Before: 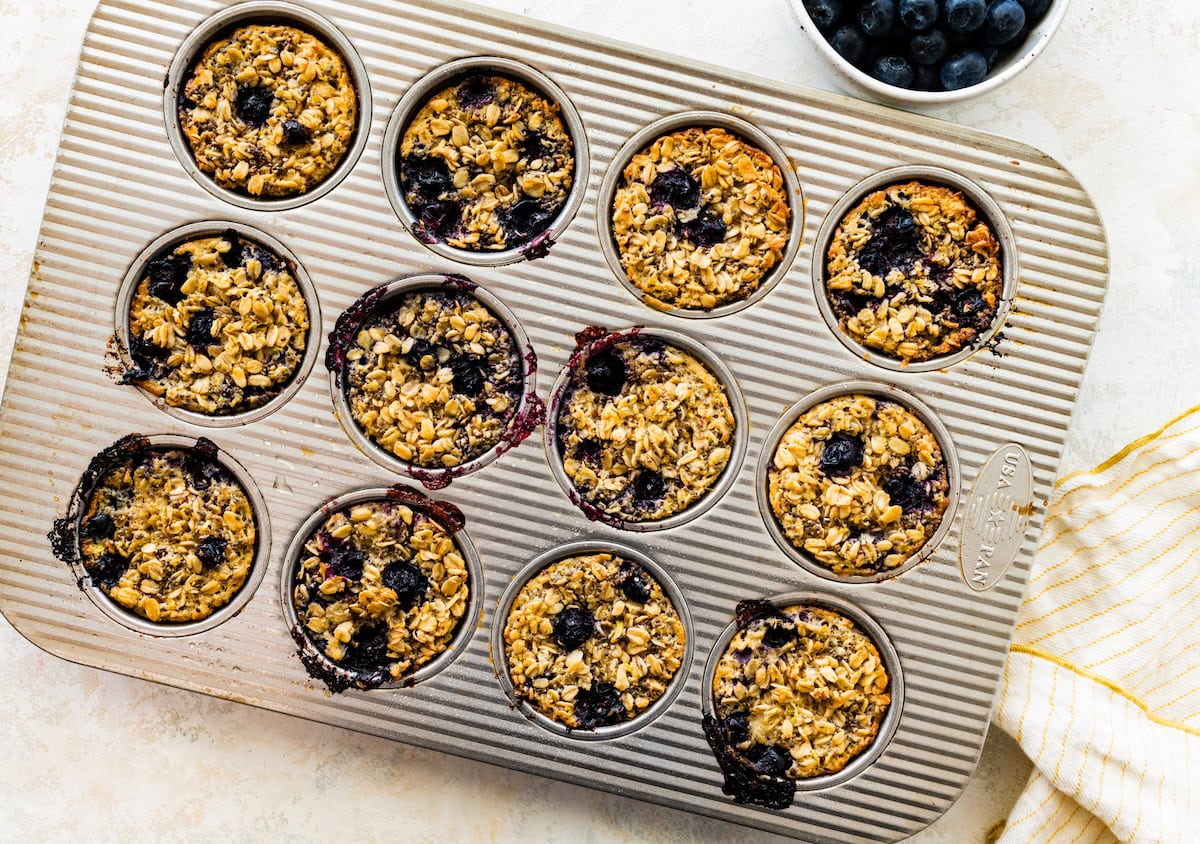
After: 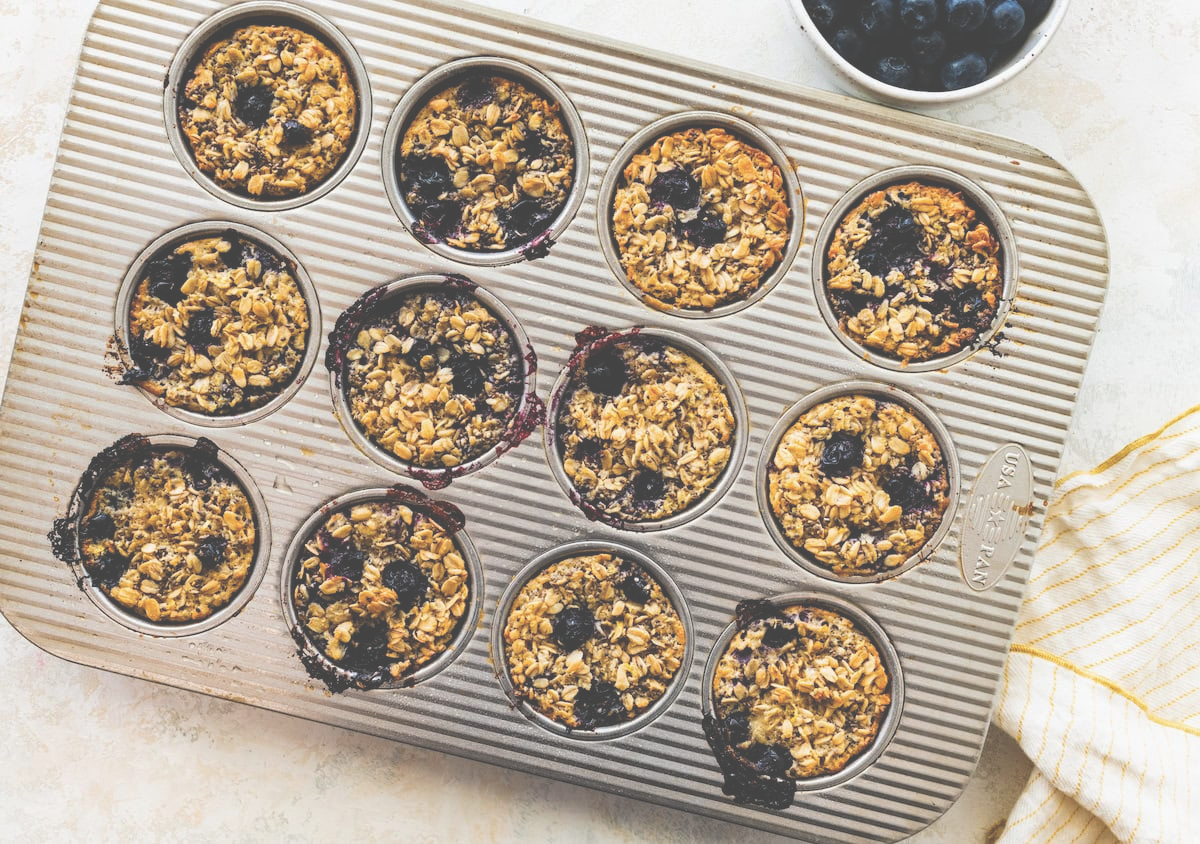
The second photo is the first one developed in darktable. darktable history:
contrast brightness saturation: saturation -0.067
exposure: black level correction -0.061, exposure -0.049 EV, compensate exposure bias true, compensate highlight preservation false
